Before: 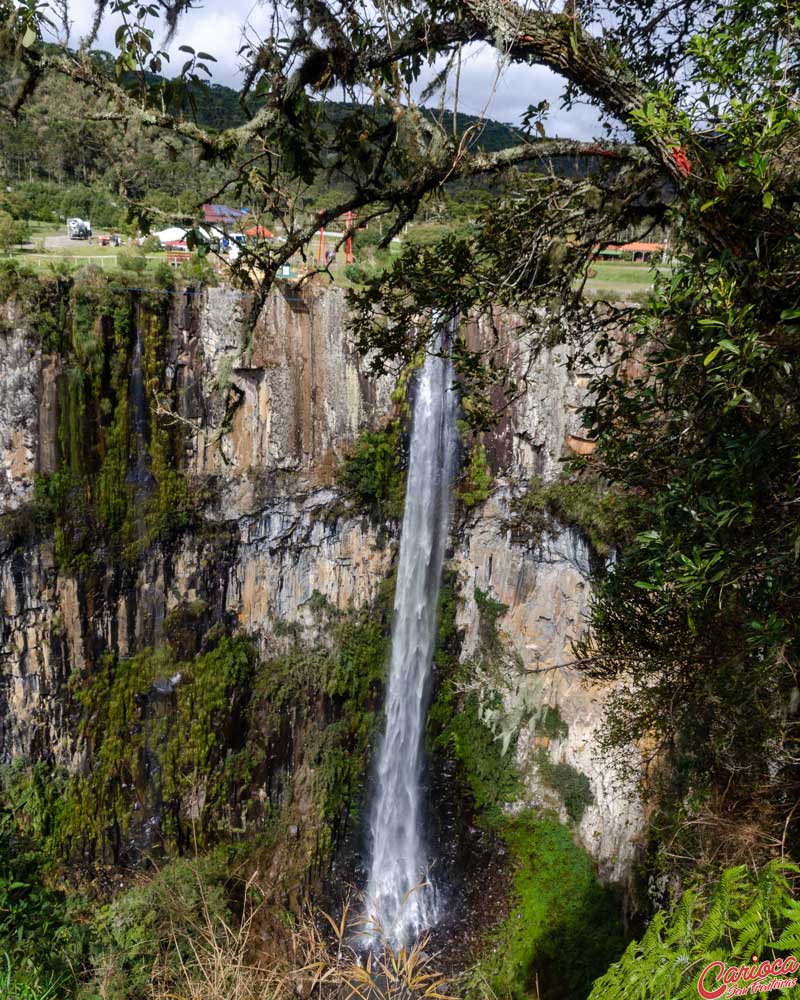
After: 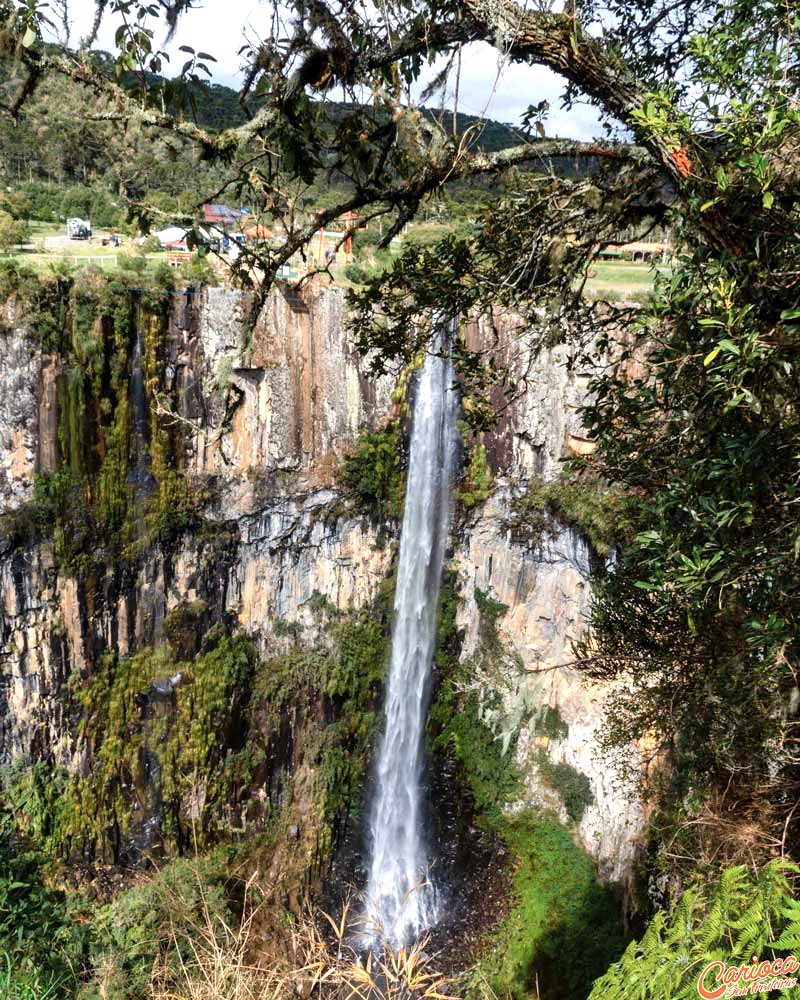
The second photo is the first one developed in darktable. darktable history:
color zones: curves: ch0 [(0.018, 0.548) (0.197, 0.654) (0.425, 0.447) (0.605, 0.658) (0.732, 0.579)]; ch1 [(0.105, 0.531) (0.224, 0.531) (0.386, 0.39) (0.618, 0.456) (0.732, 0.456) (0.956, 0.421)]; ch2 [(0.039, 0.583) (0.215, 0.465) (0.399, 0.544) (0.465, 0.548) (0.614, 0.447) (0.724, 0.43) (0.882, 0.623) (0.956, 0.632)]
shadows and highlights: soften with gaussian
exposure: black level correction 0.001, exposure 0.499 EV, compensate exposure bias true, compensate highlight preservation false
